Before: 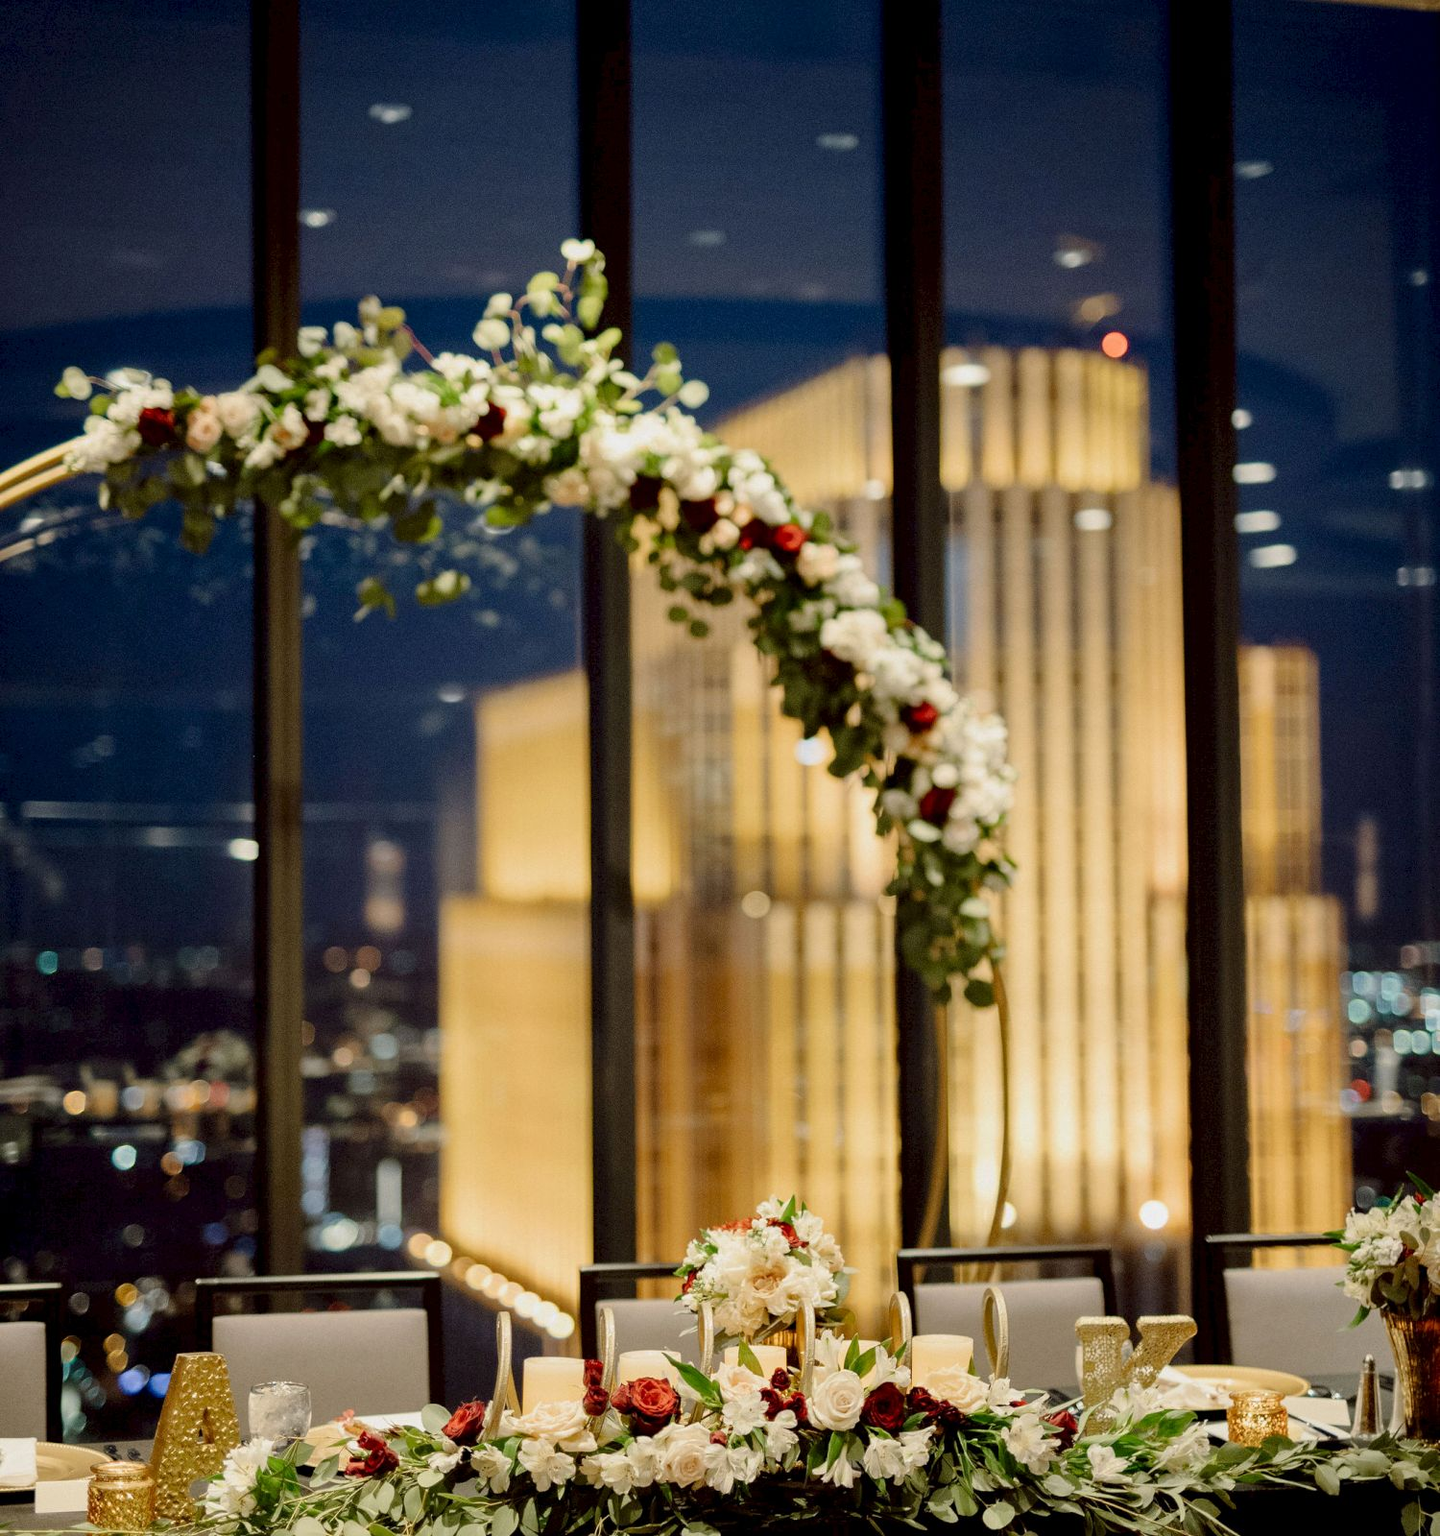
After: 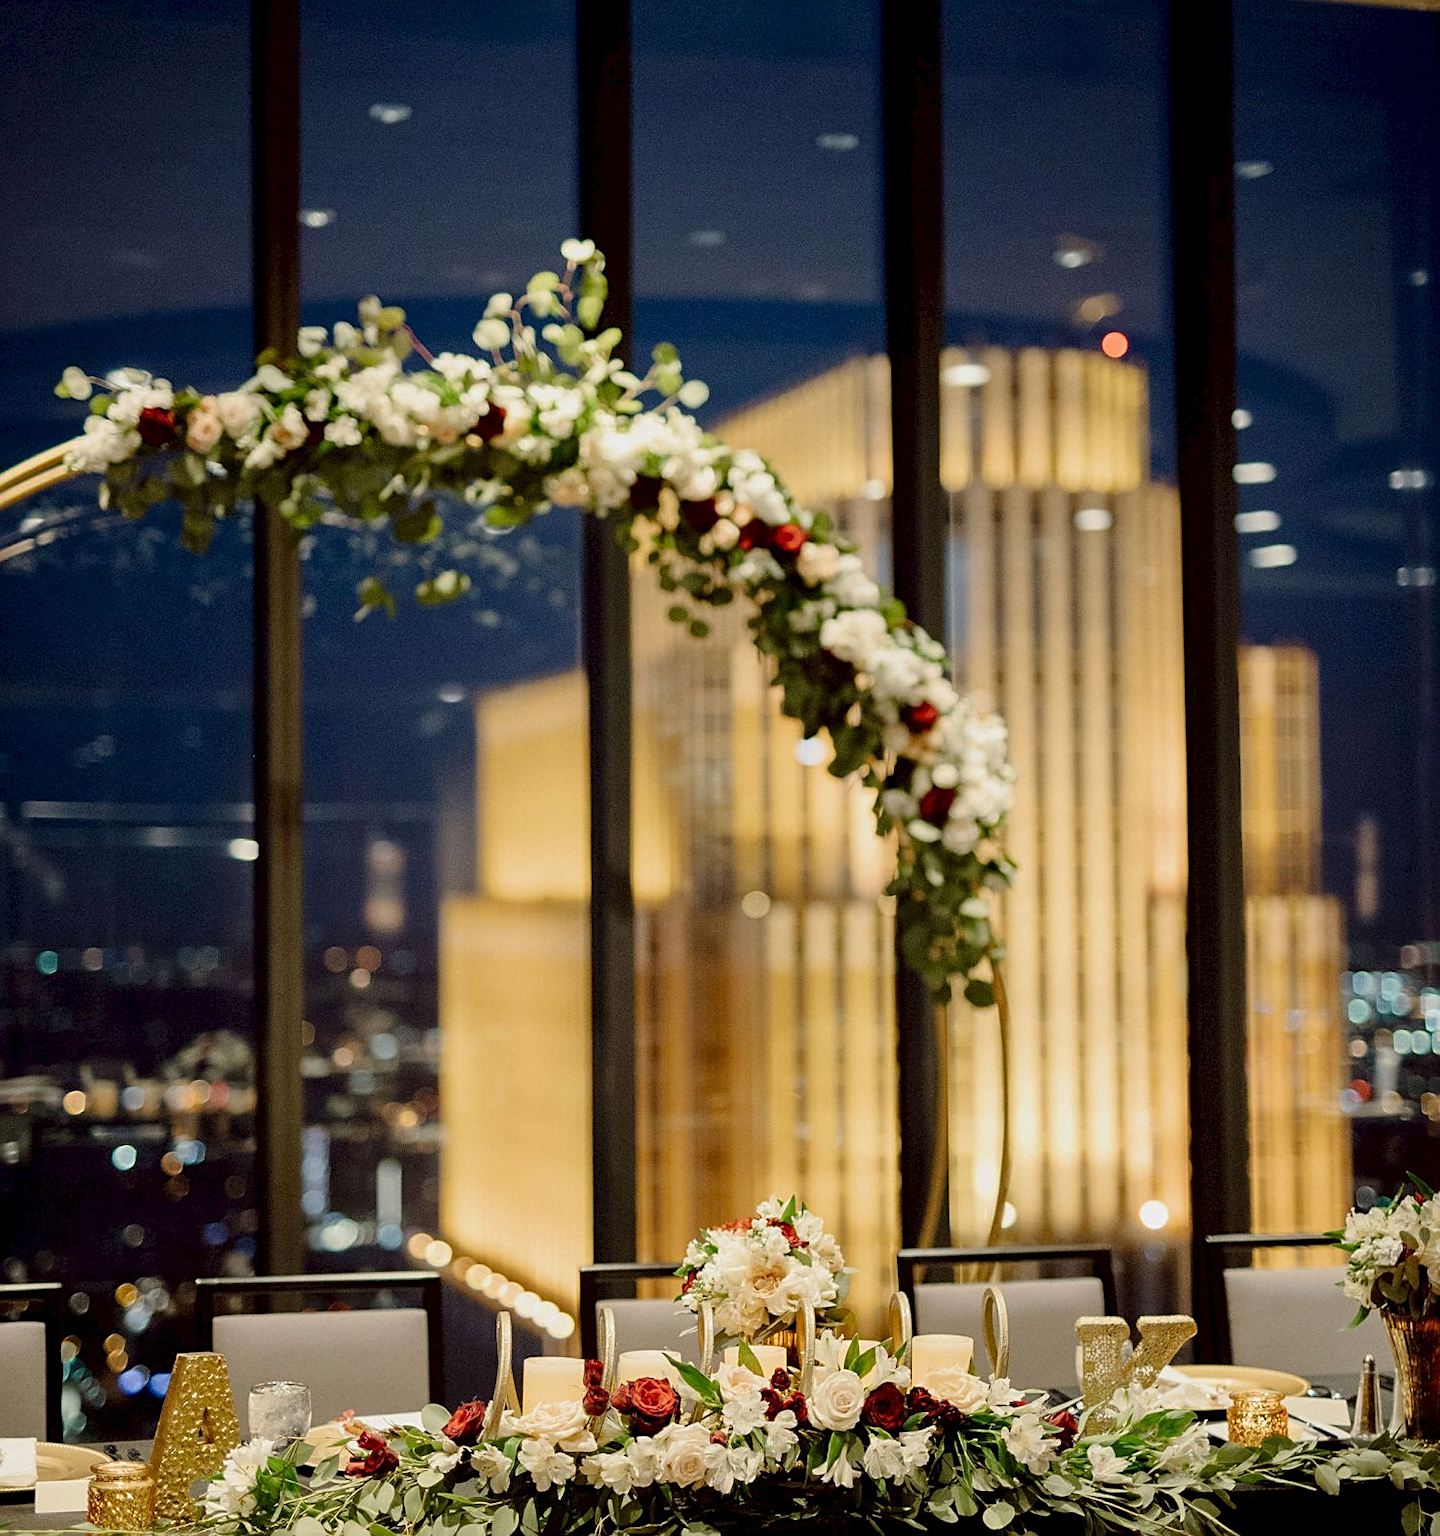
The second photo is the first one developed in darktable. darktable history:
sharpen: radius 1.947
